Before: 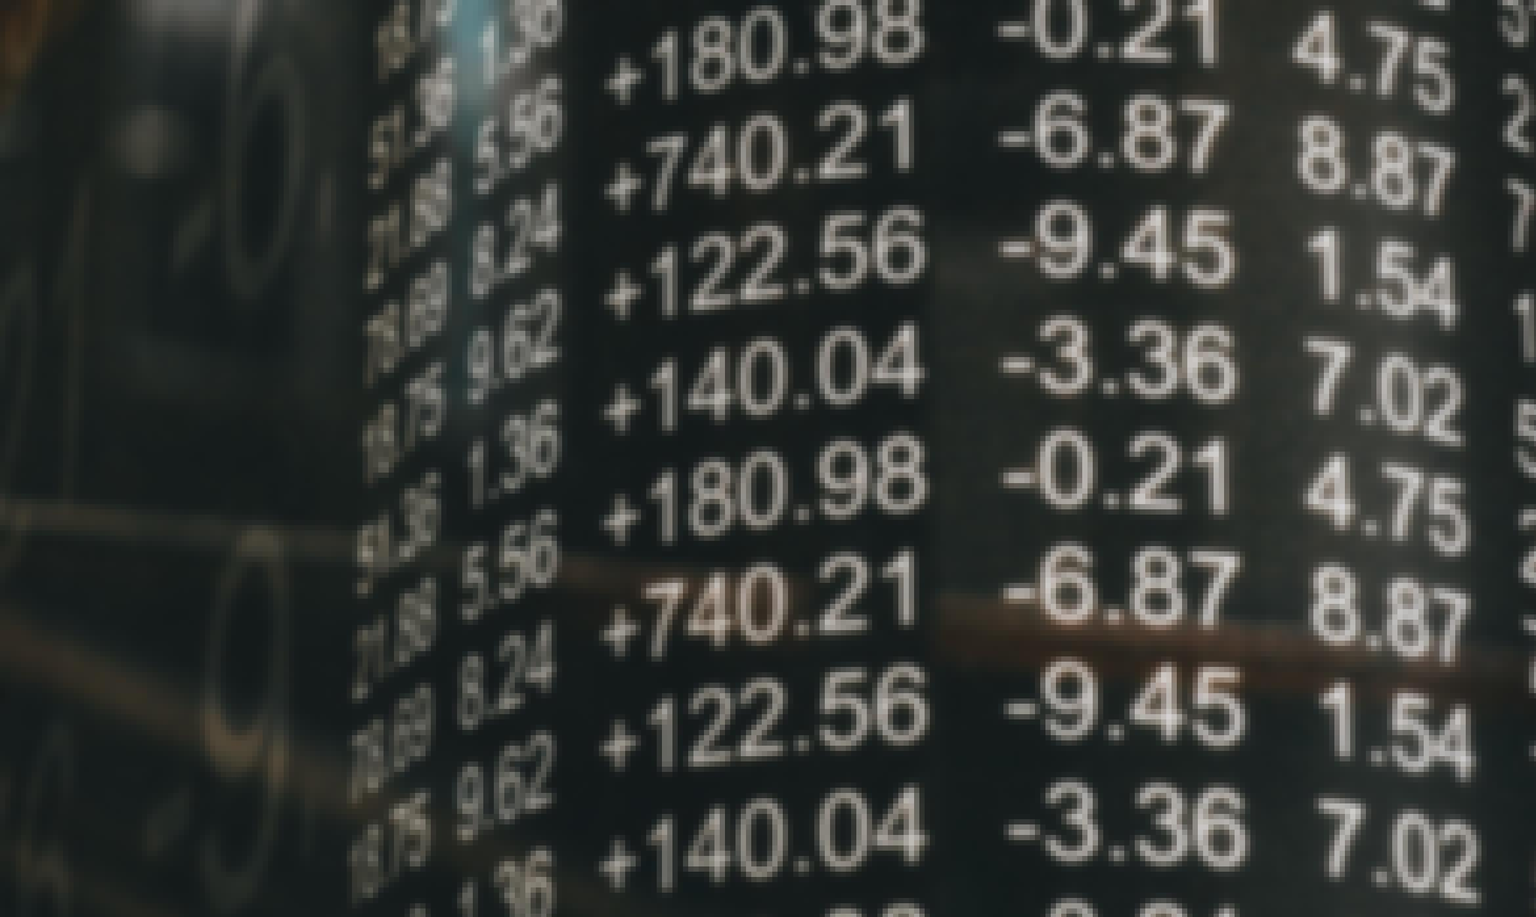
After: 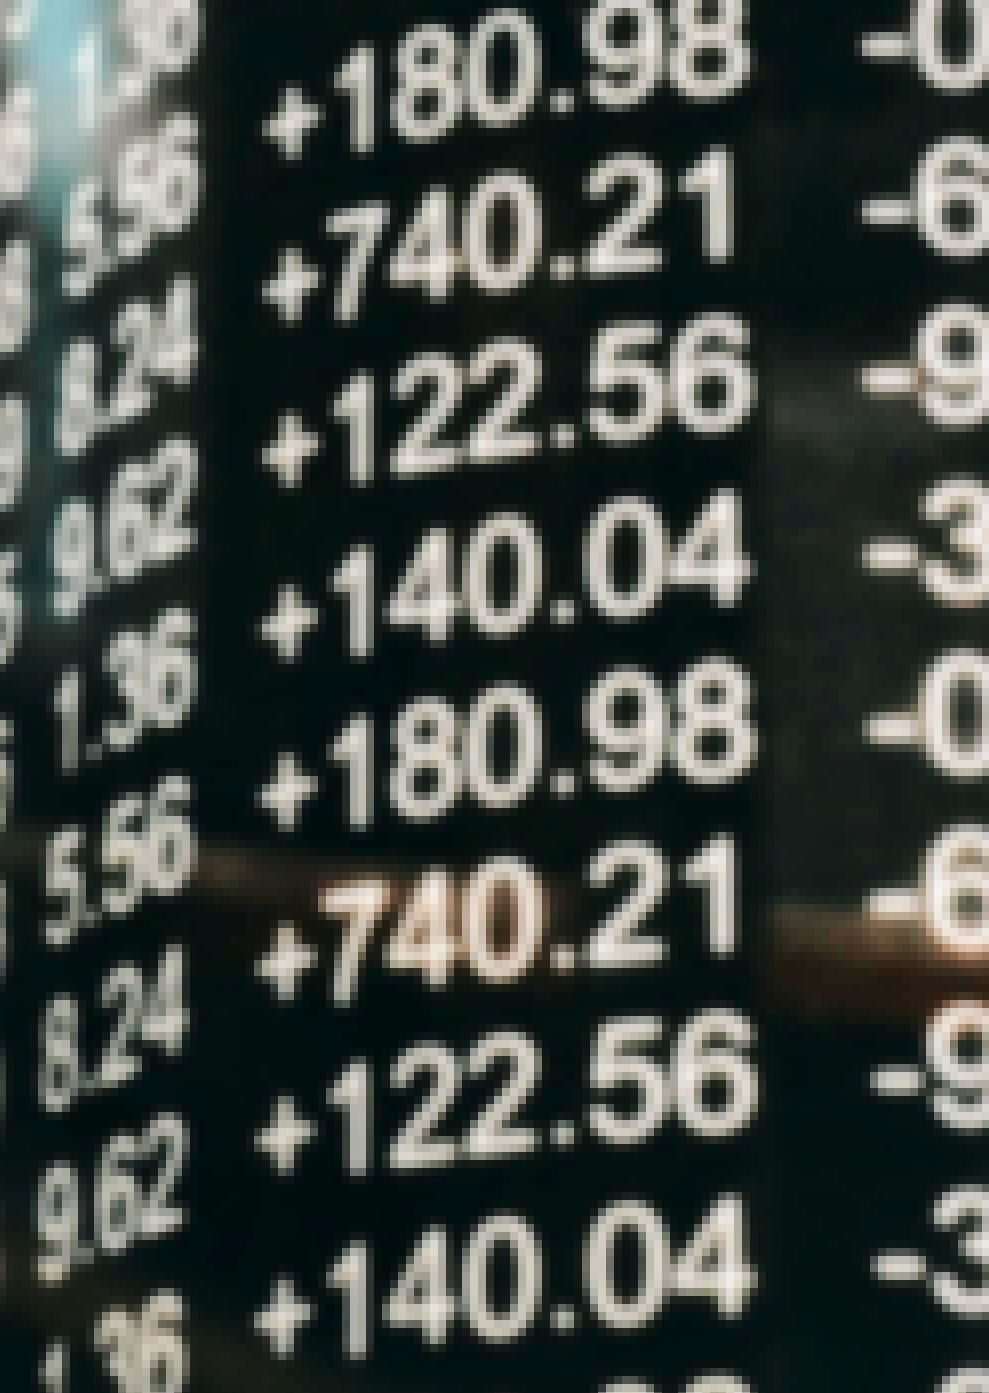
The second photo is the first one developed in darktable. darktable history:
local contrast: mode bilateral grid, contrast 21, coarseness 51, detail 119%, midtone range 0.2
crop: left 28.142%, right 29.562%
shadows and highlights: on, module defaults
base curve: curves: ch0 [(0, 0) (0.036, 0.037) (0.121, 0.228) (0.46, 0.76) (0.859, 0.983) (1, 1)], exposure shift 0.01, preserve colors none
tone curve: curves: ch0 [(0, 0) (0.004, 0) (0.133, 0.071) (0.341, 0.453) (0.839, 0.922) (1, 1)], color space Lab, independent channels, preserve colors none
